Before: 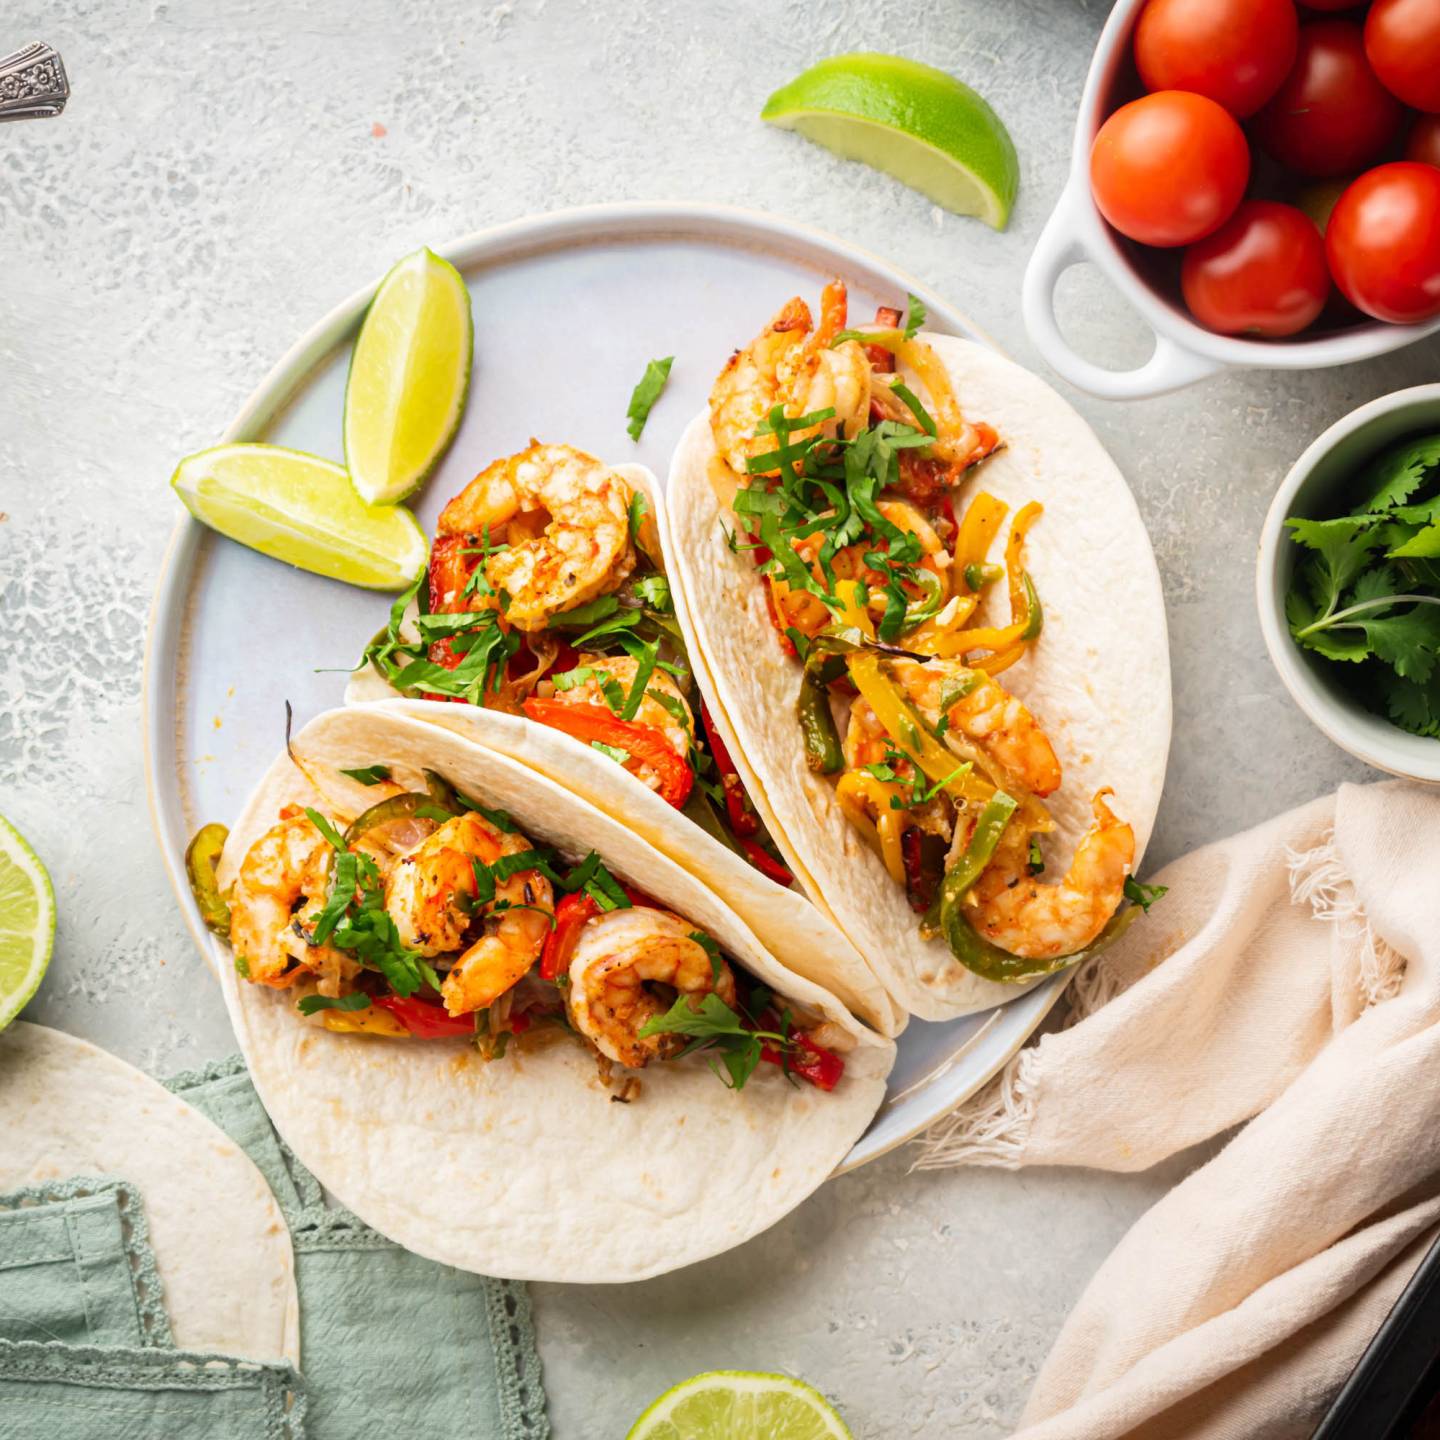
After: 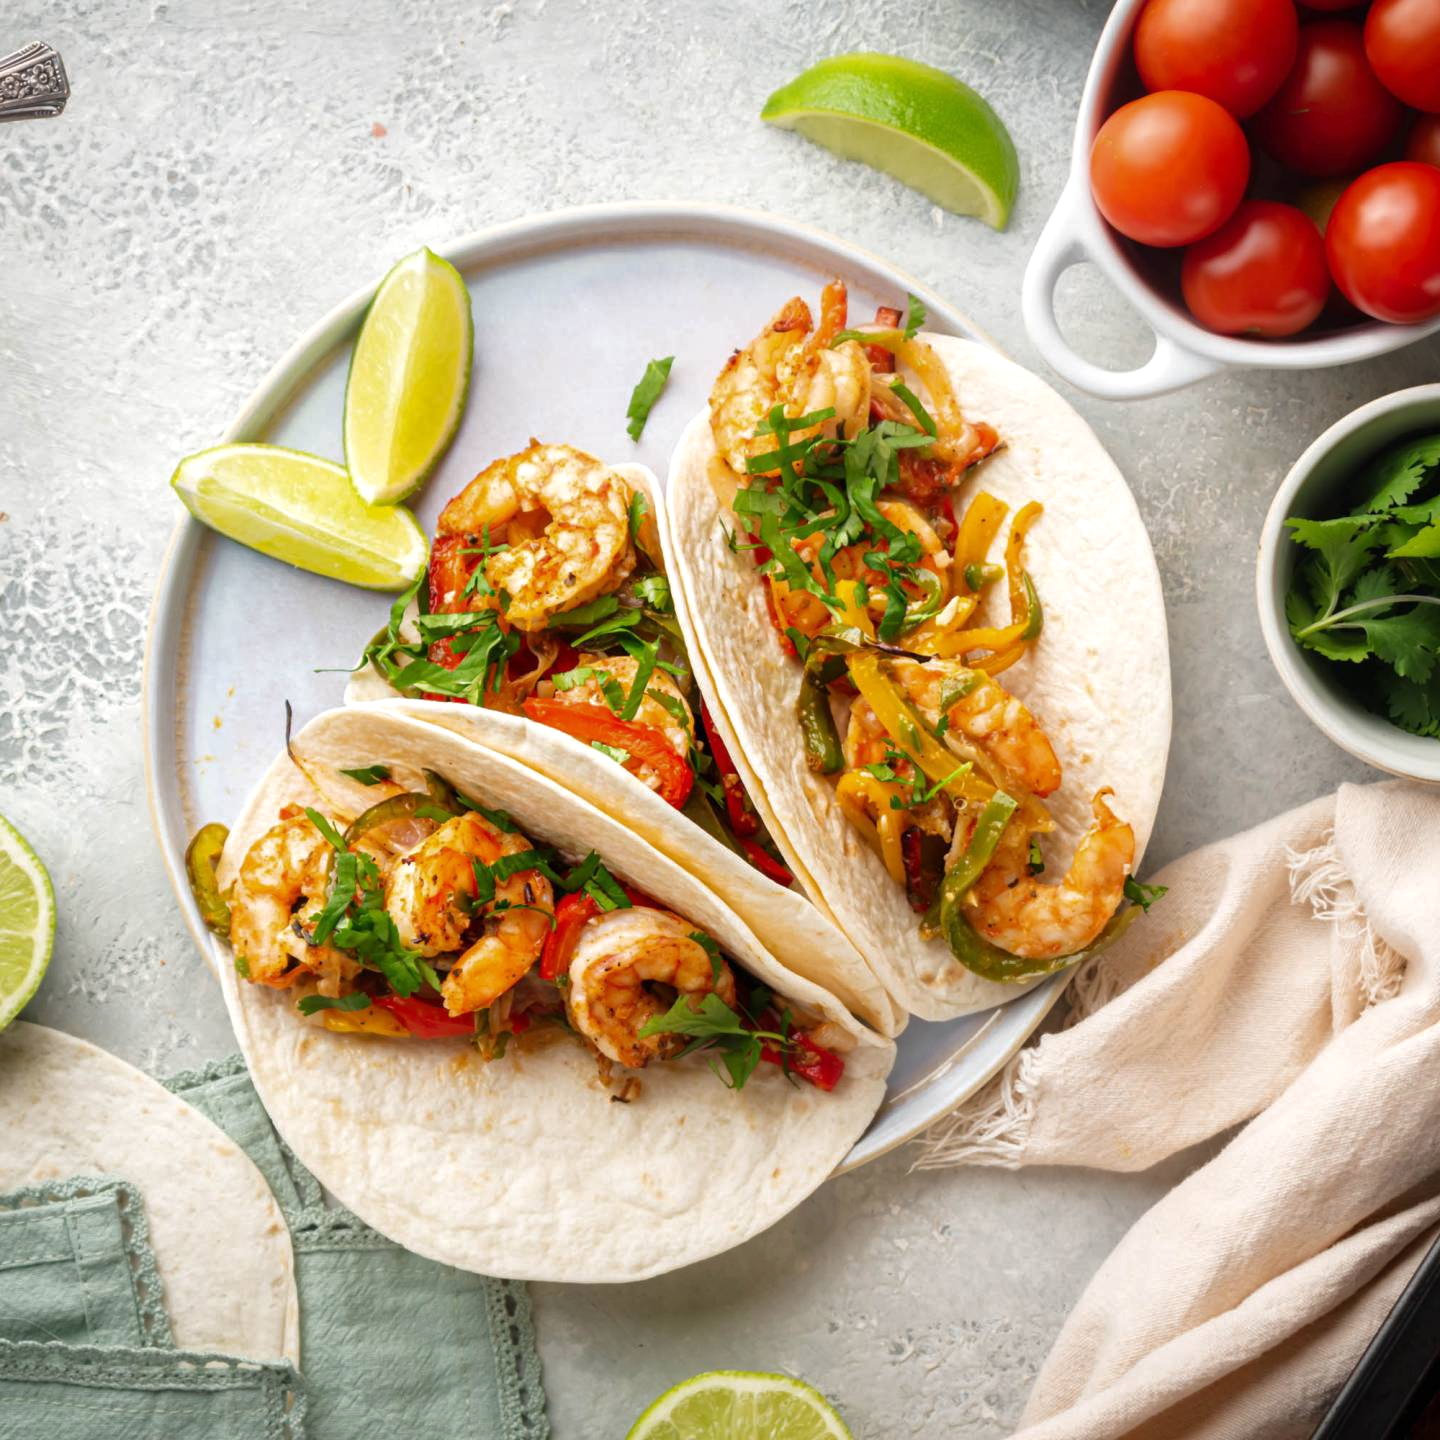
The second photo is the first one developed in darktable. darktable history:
tone equalizer: -8 EV -0.001 EV, -7 EV 0.001 EV, -6 EV -0.002 EV, -5 EV -0.011 EV, -4 EV -0.084 EV, -3 EV -0.224 EV, -2 EV -0.288 EV, -1 EV 0.107 EV, +0 EV 0.287 EV, edges refinement/feathering 500, mask exposure compensation -1.57 EV, preserve details no
